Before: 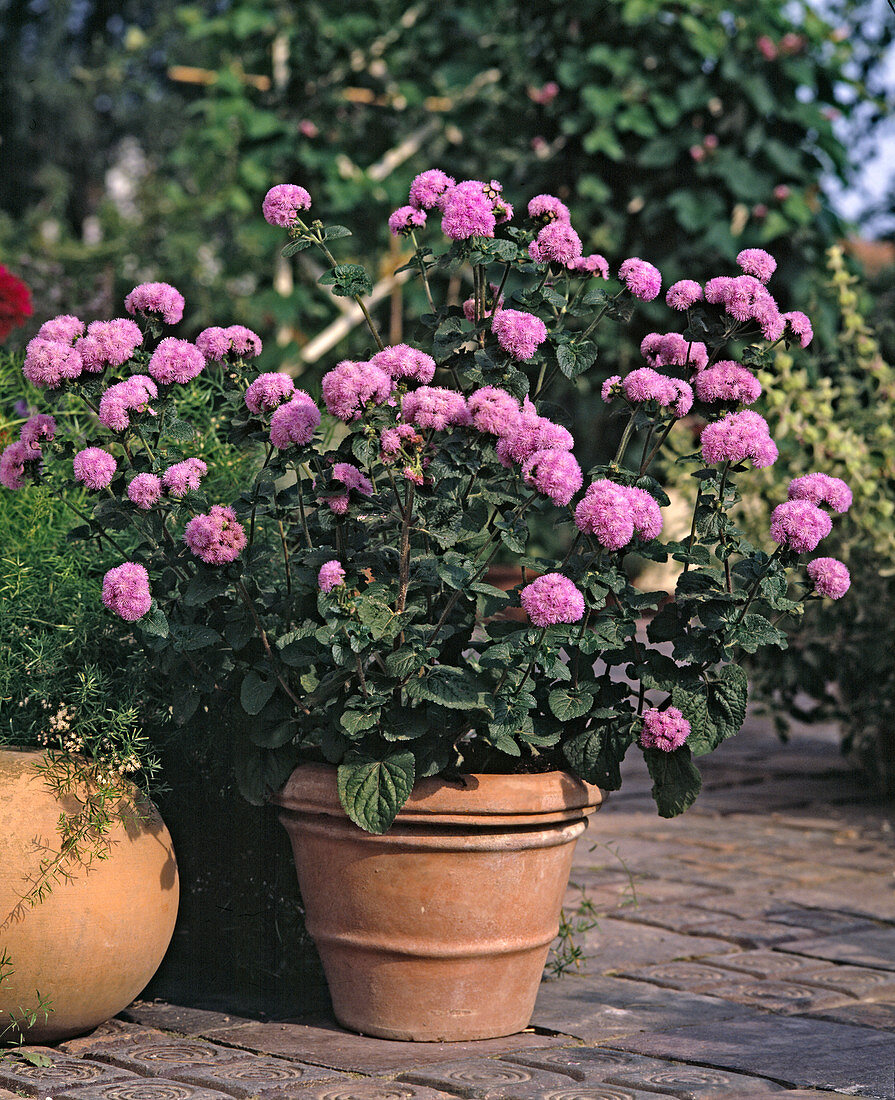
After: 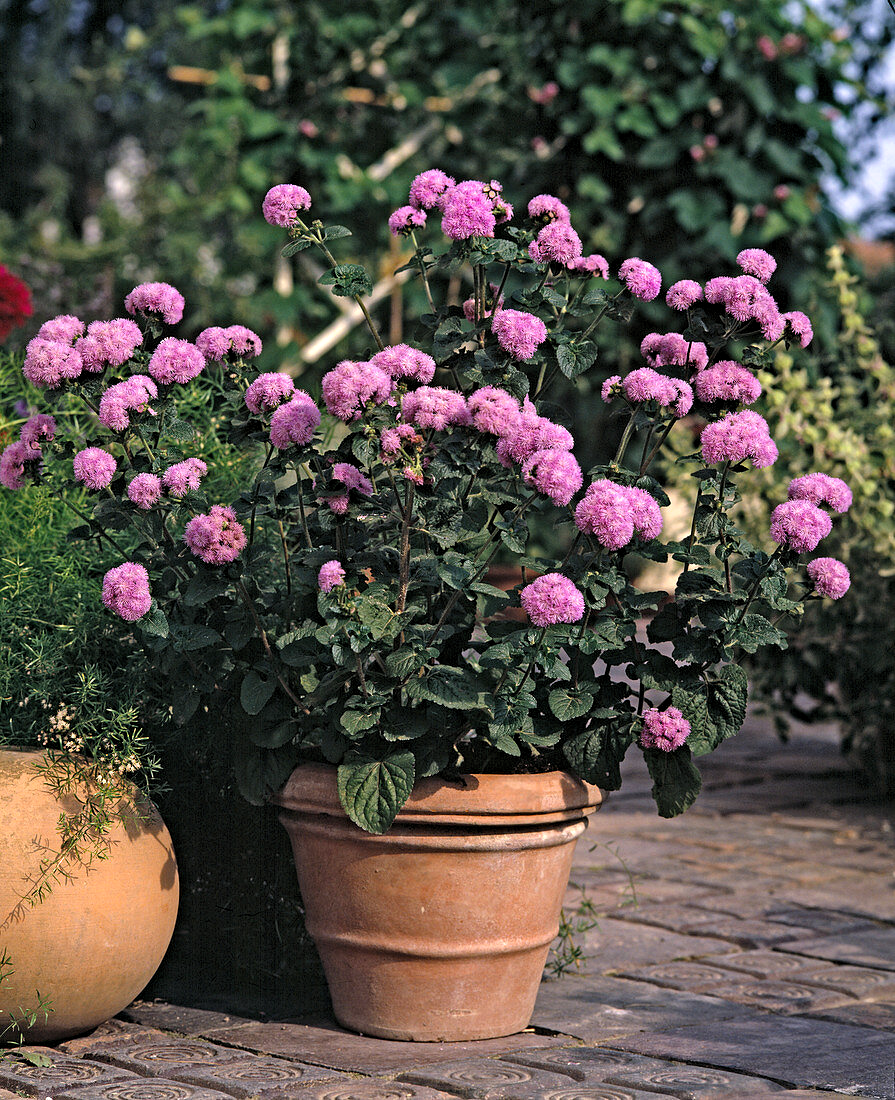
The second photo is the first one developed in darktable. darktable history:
levels: black 0.08%, levels [0.031, 0.5, 0.969]
